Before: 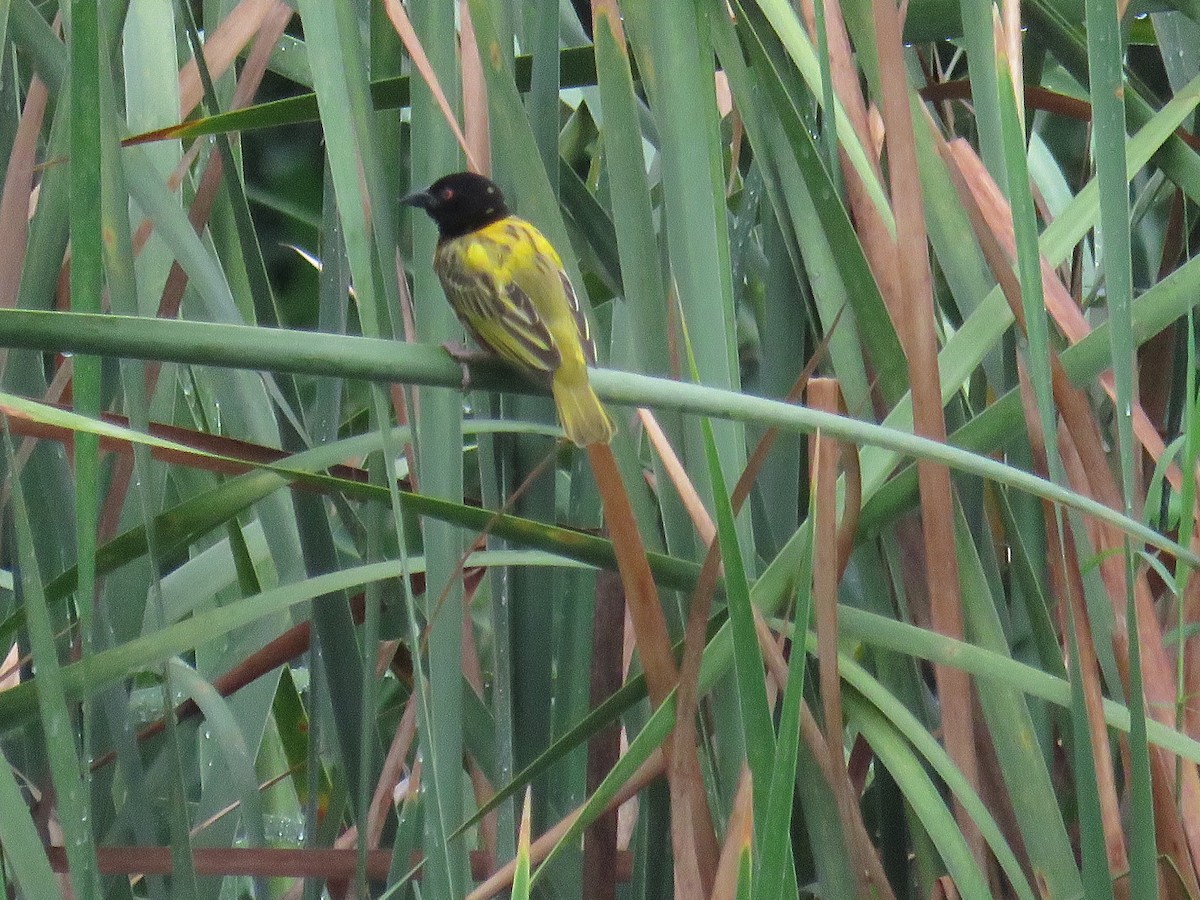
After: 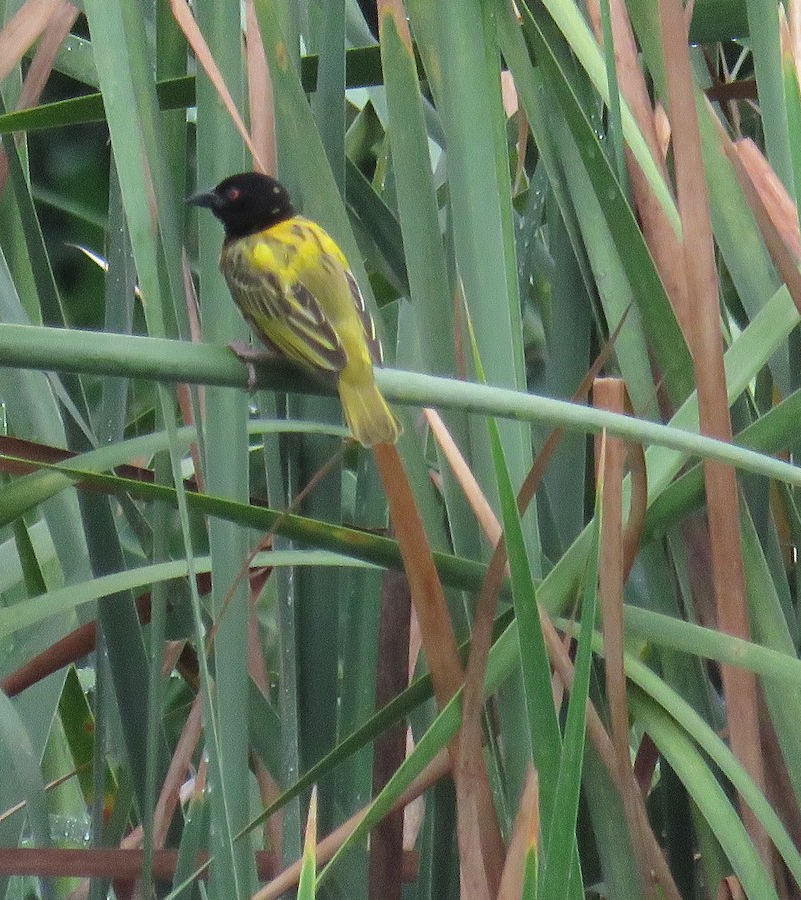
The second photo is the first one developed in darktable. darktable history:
crop and rotate: left 17.842%, right 15.4%
